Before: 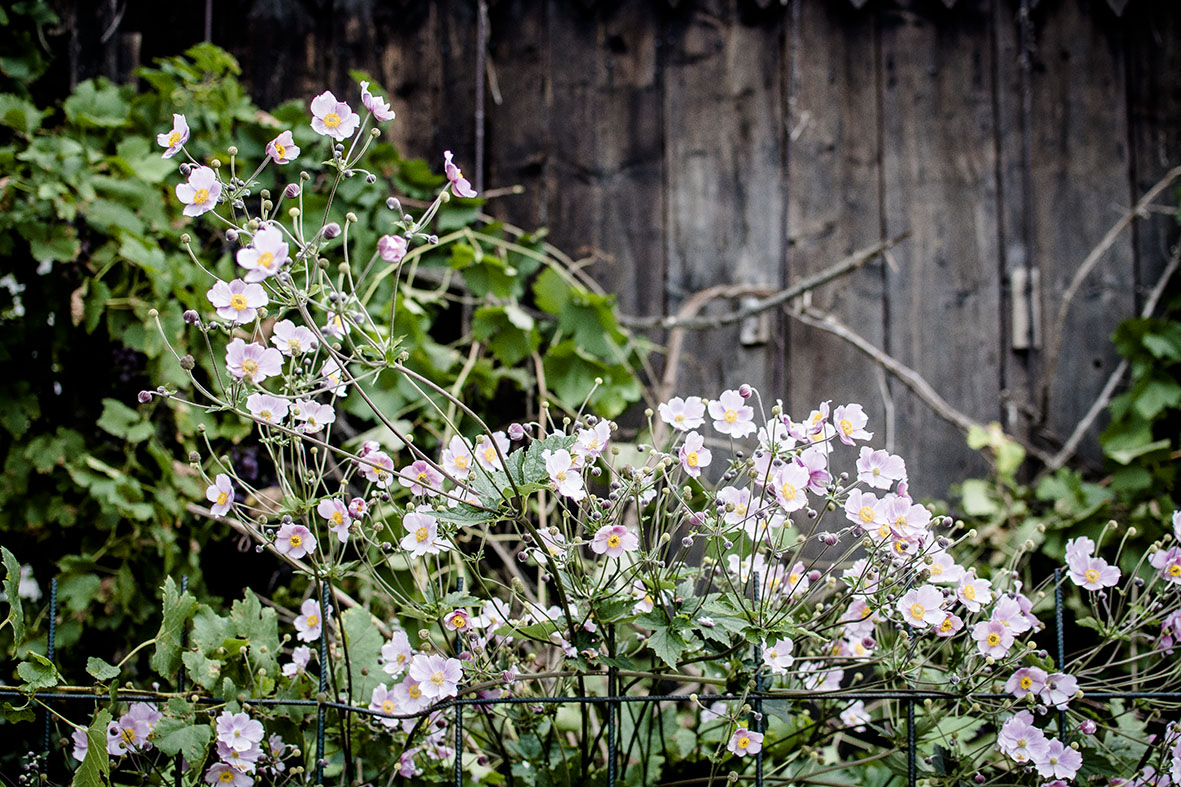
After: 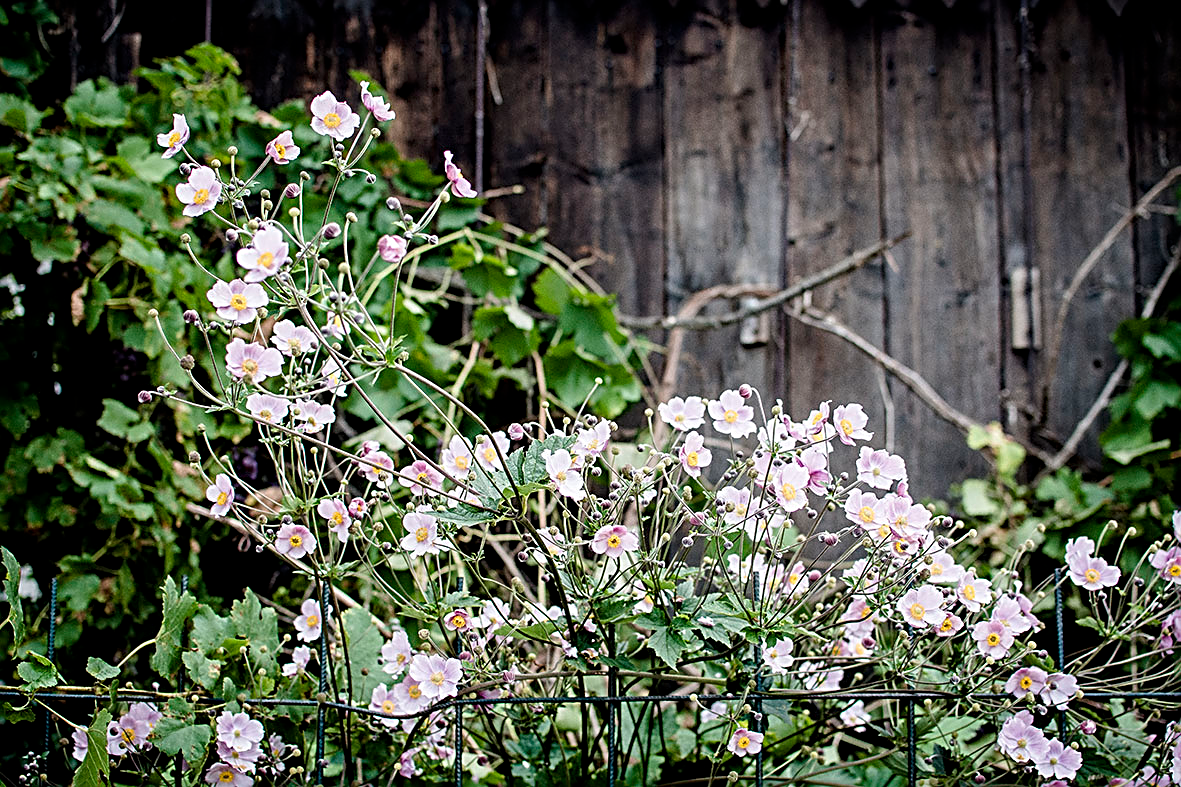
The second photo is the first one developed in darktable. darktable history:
sharpen: radius 2.691, amount 0.663
